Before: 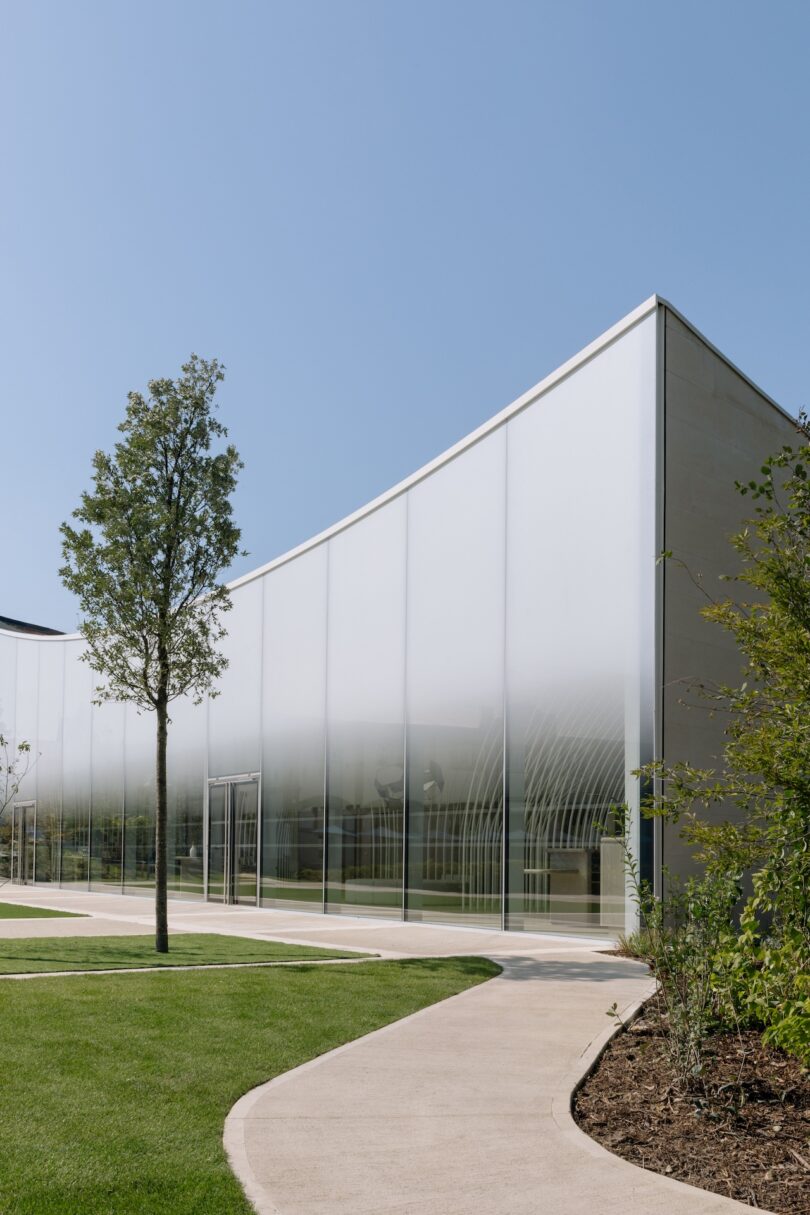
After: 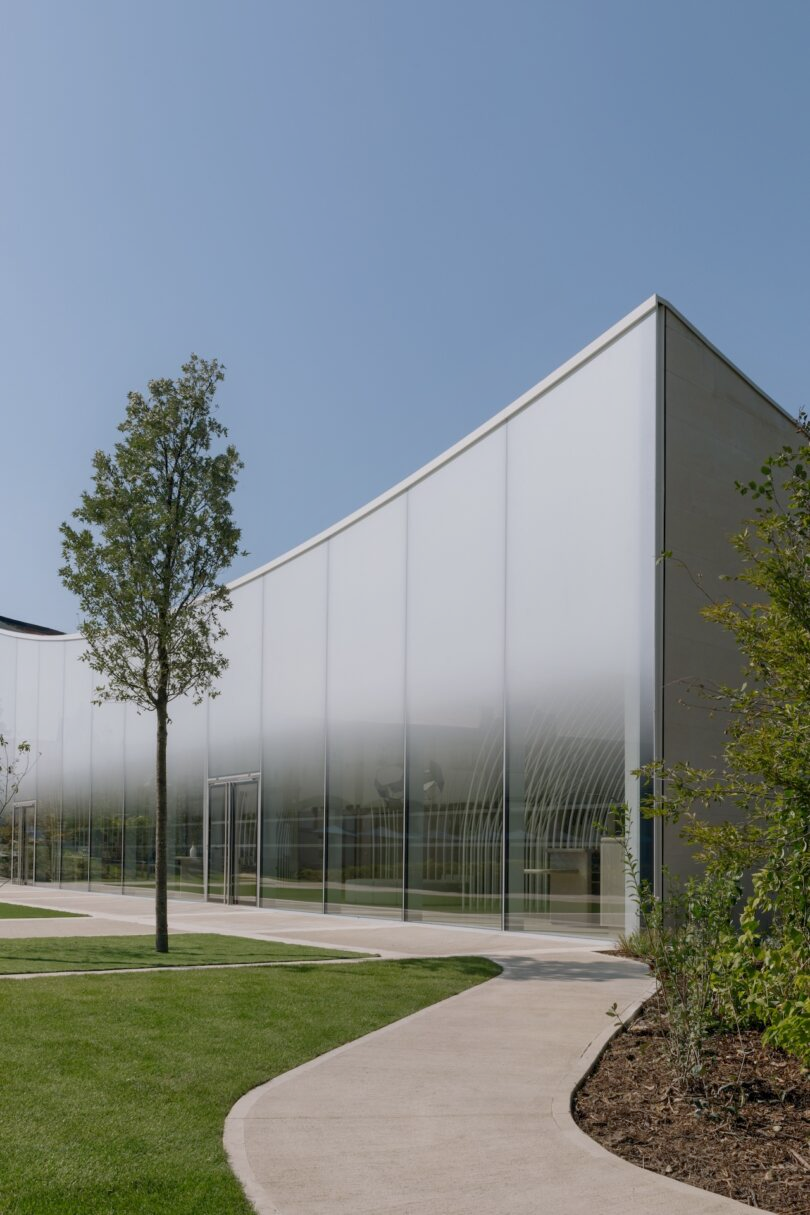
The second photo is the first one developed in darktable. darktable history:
tone equalizer: -8 EV 0.22 EV, -7 EV 0.396 EV, -6 EV 0.448 EV, -5 EV 0.241 EV, -3 EV -0.284 EV, -2 EV -0.41 EV, -1 EV -0.435 EV, +0 EV -0.28 EV, mask exposure compensation -0.512 EV
